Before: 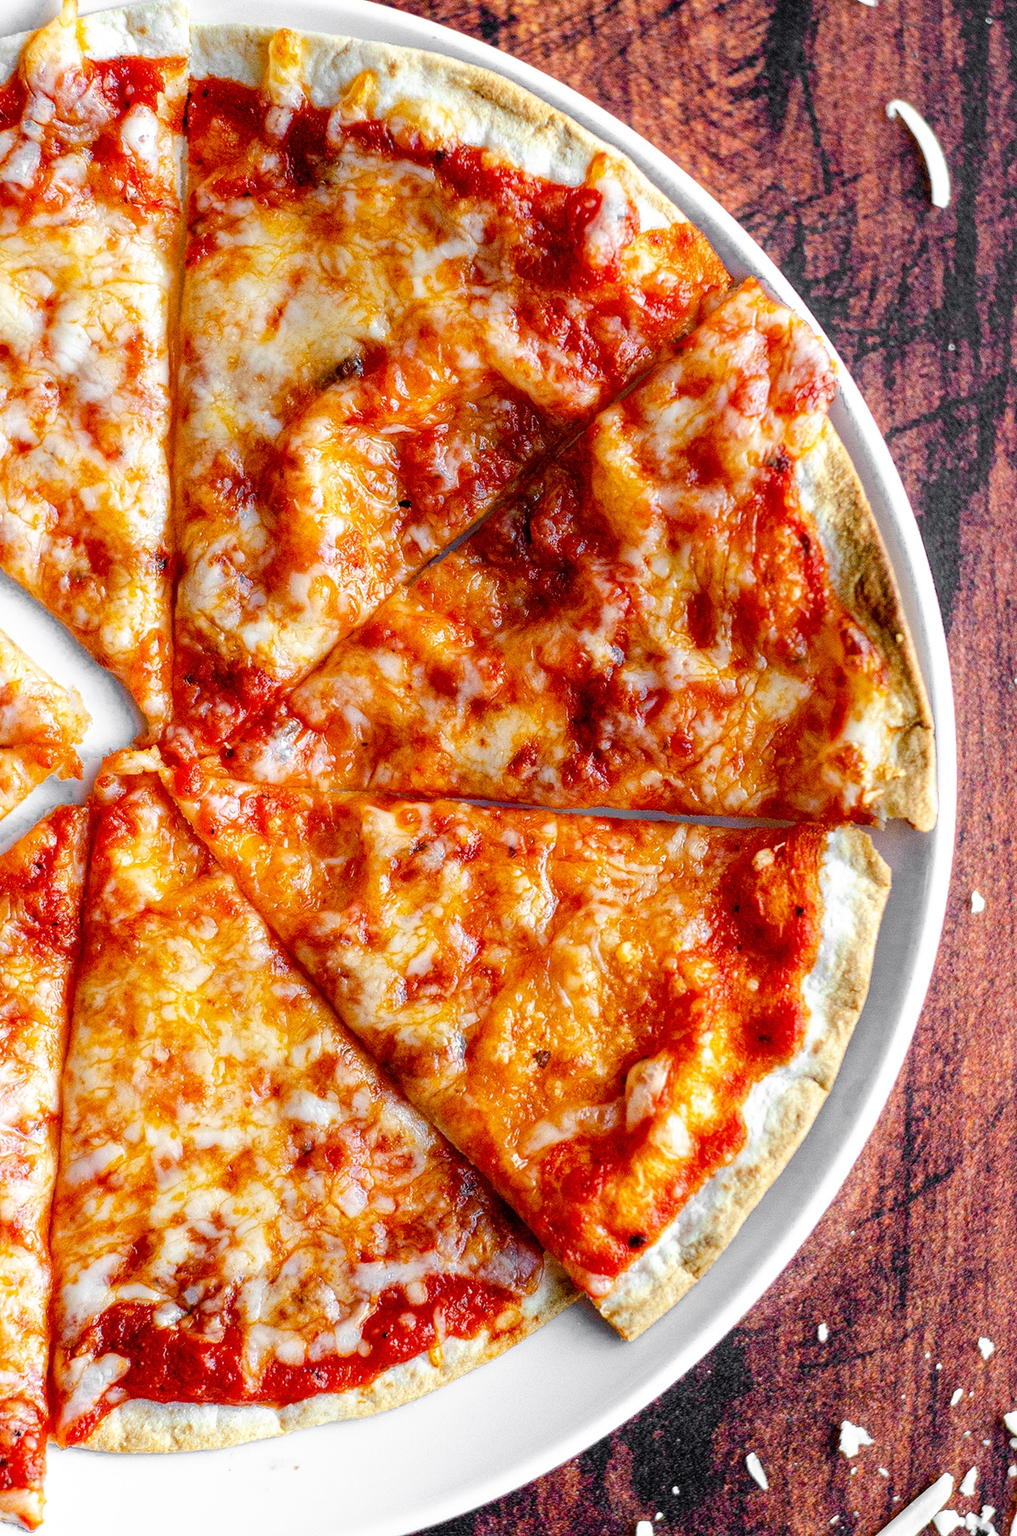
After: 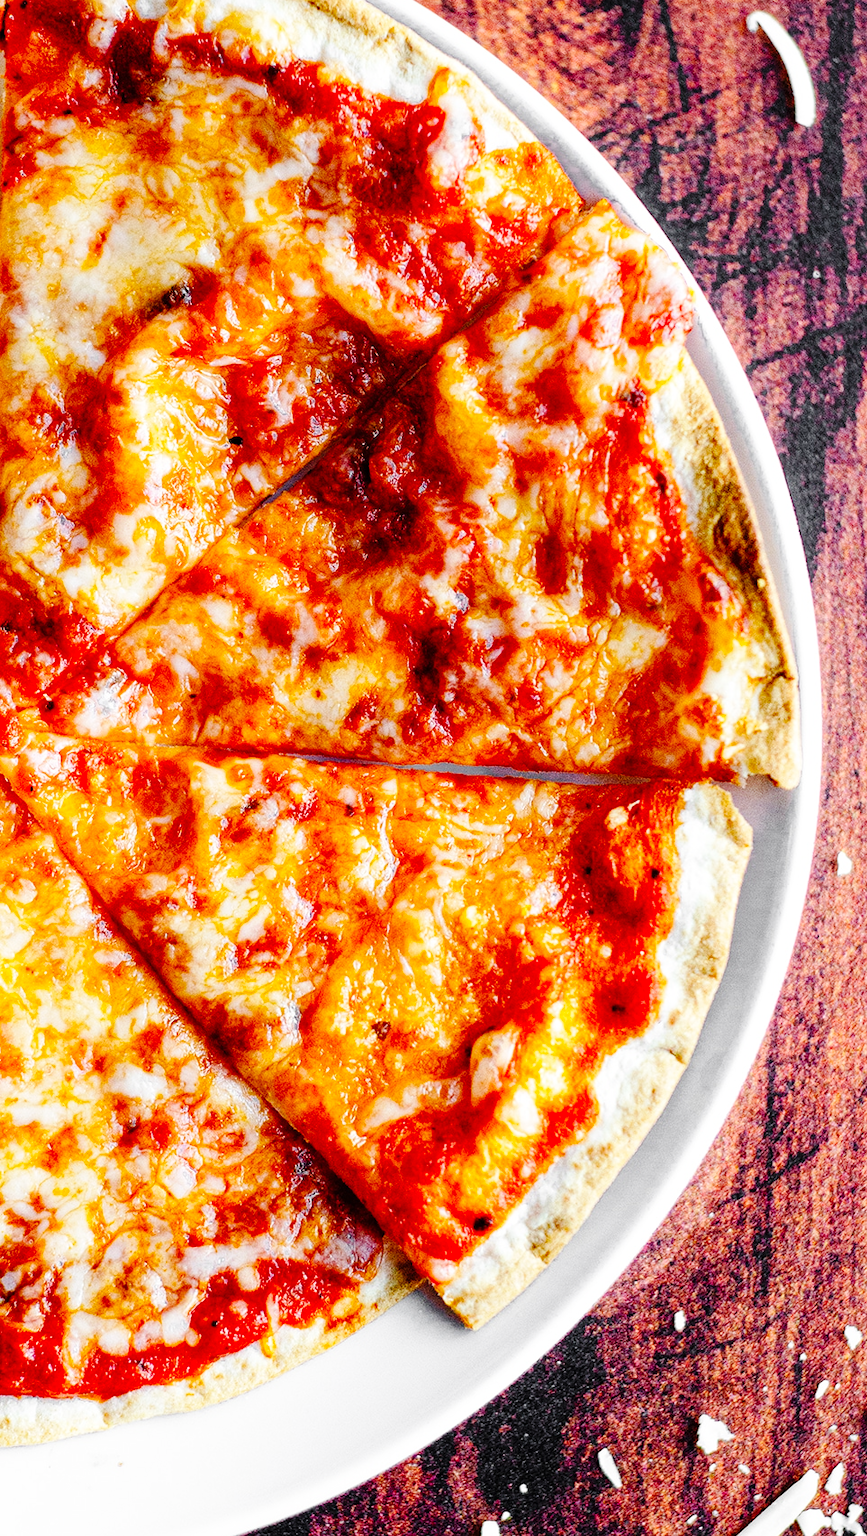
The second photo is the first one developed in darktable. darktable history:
base curve: curves: ch0 [(0, 0) (0.036, 0.025) (0.121, 0.166) (0.206, 0.329) (0.605, 0.79) (1, 1)], preserve colors none
crop and rotate: left 18.022%, top 5.831%, right 1.694%
